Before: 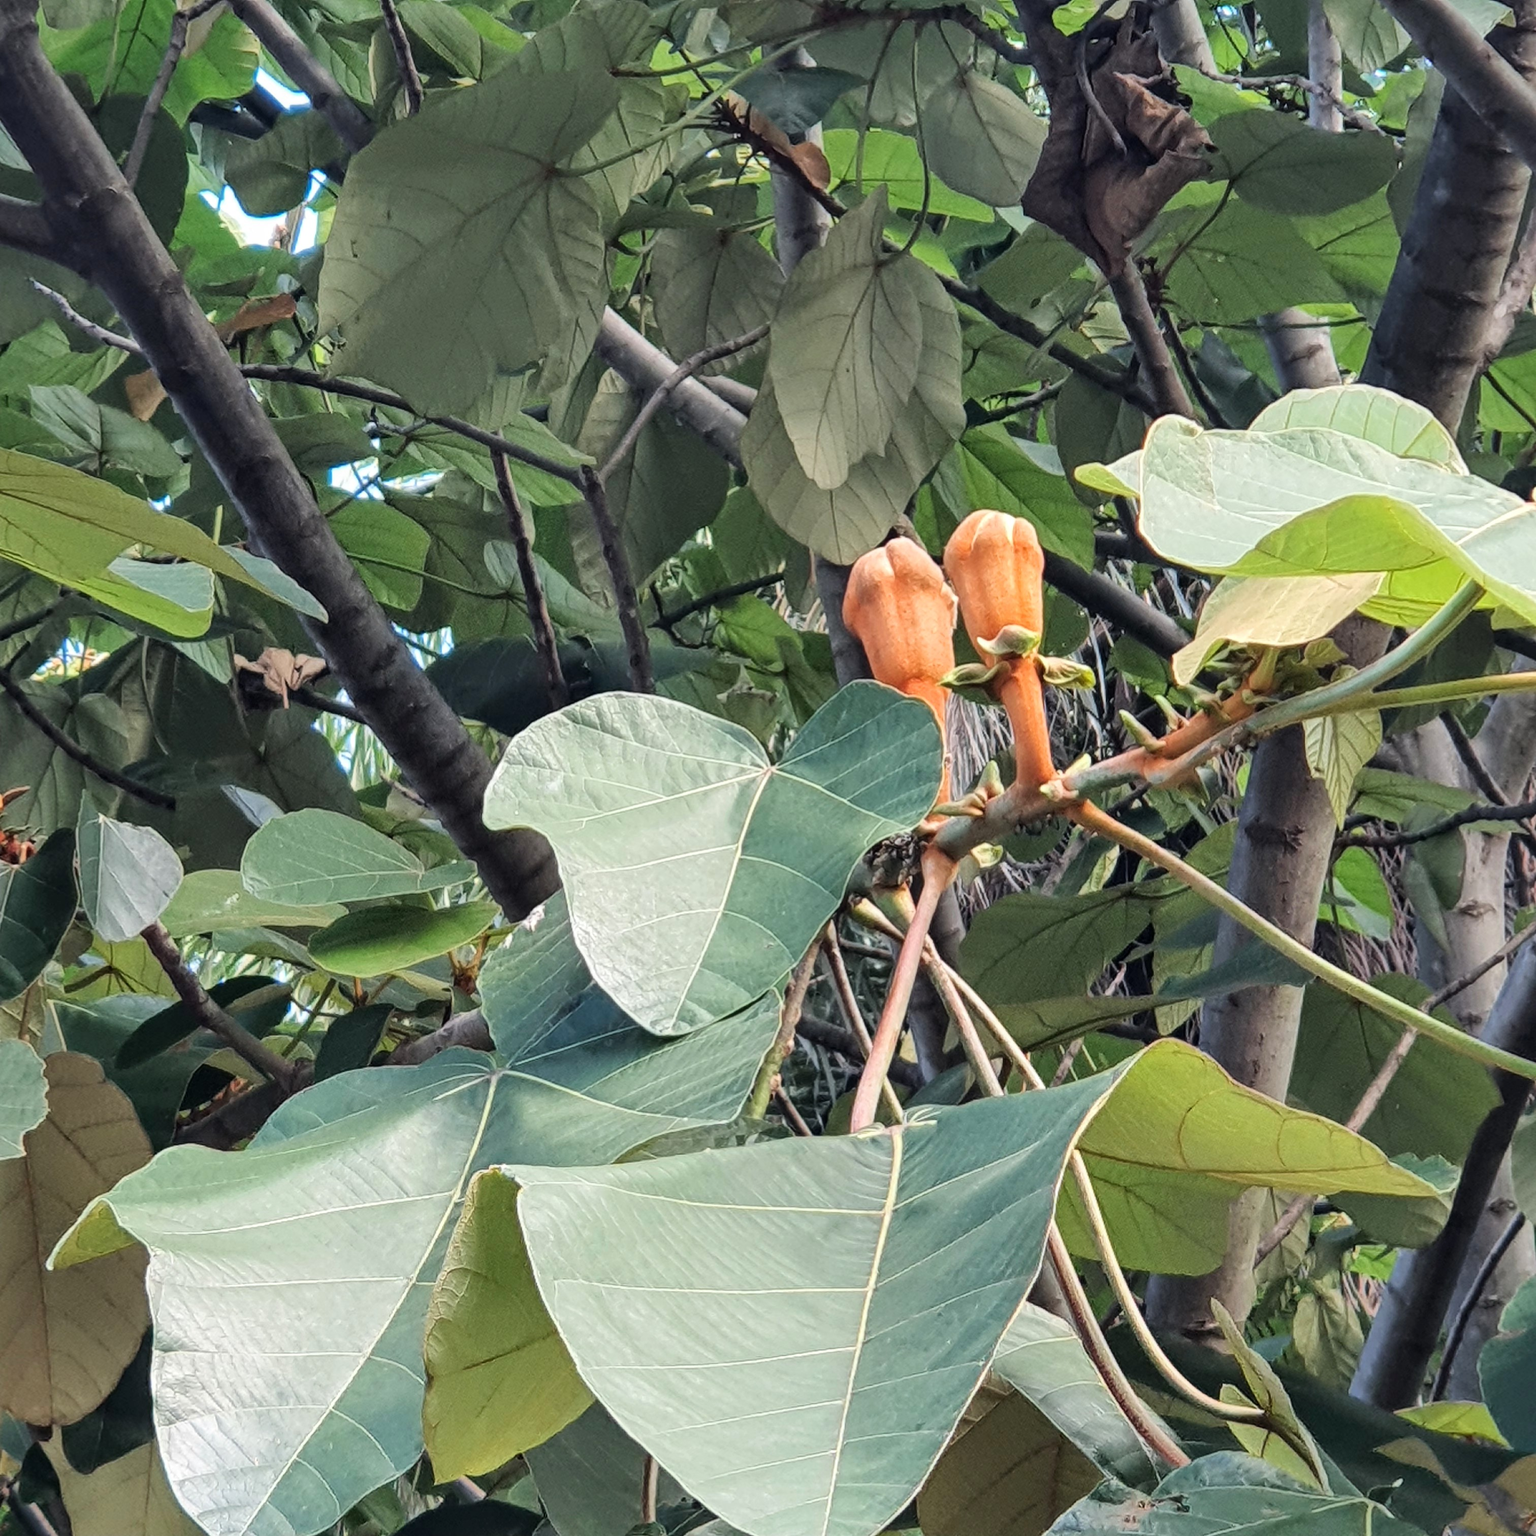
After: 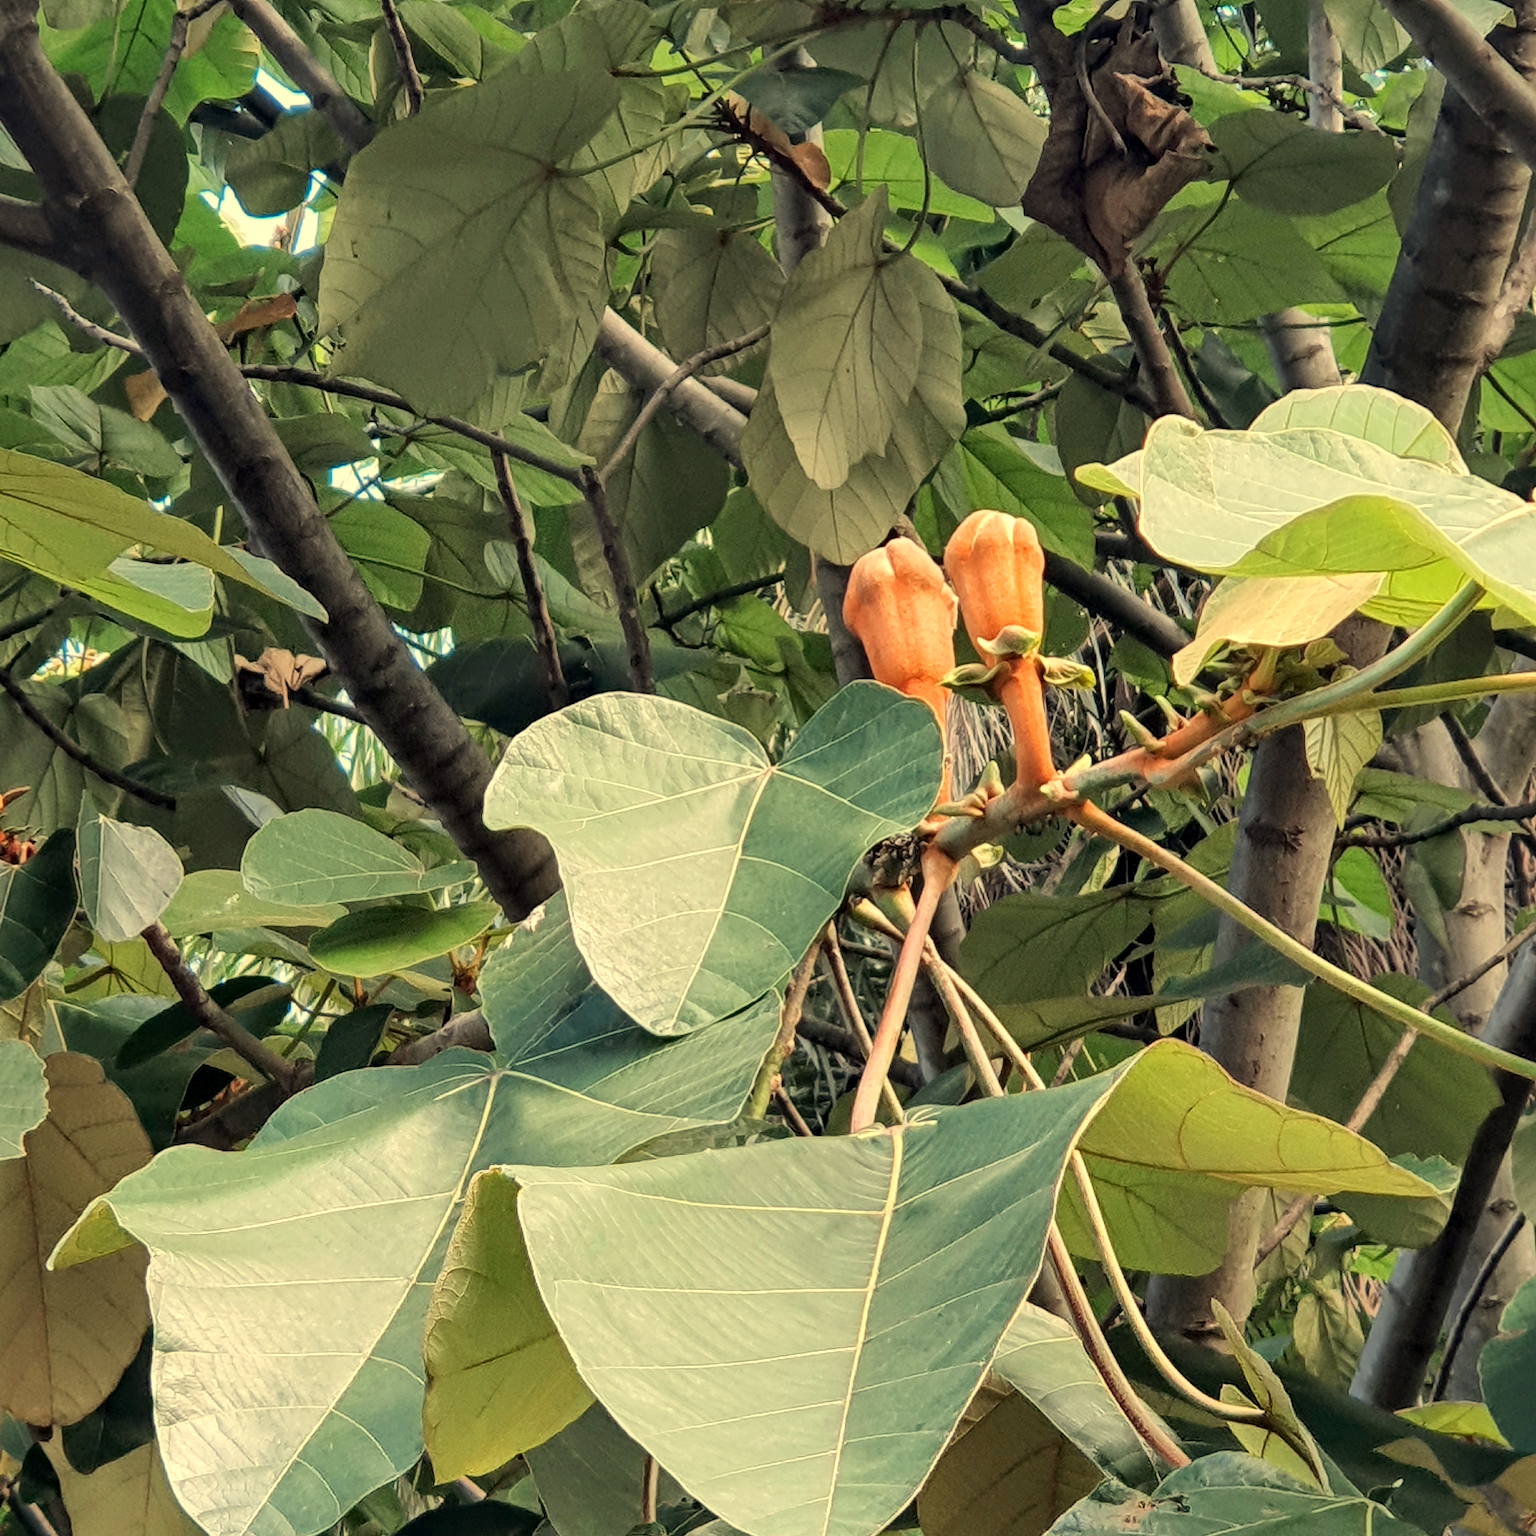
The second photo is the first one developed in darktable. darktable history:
white balance: red 1.08, blue 0.791
exposure: black level correction 0.004, exposure 0.014 EV, compensate highlight preservation false
